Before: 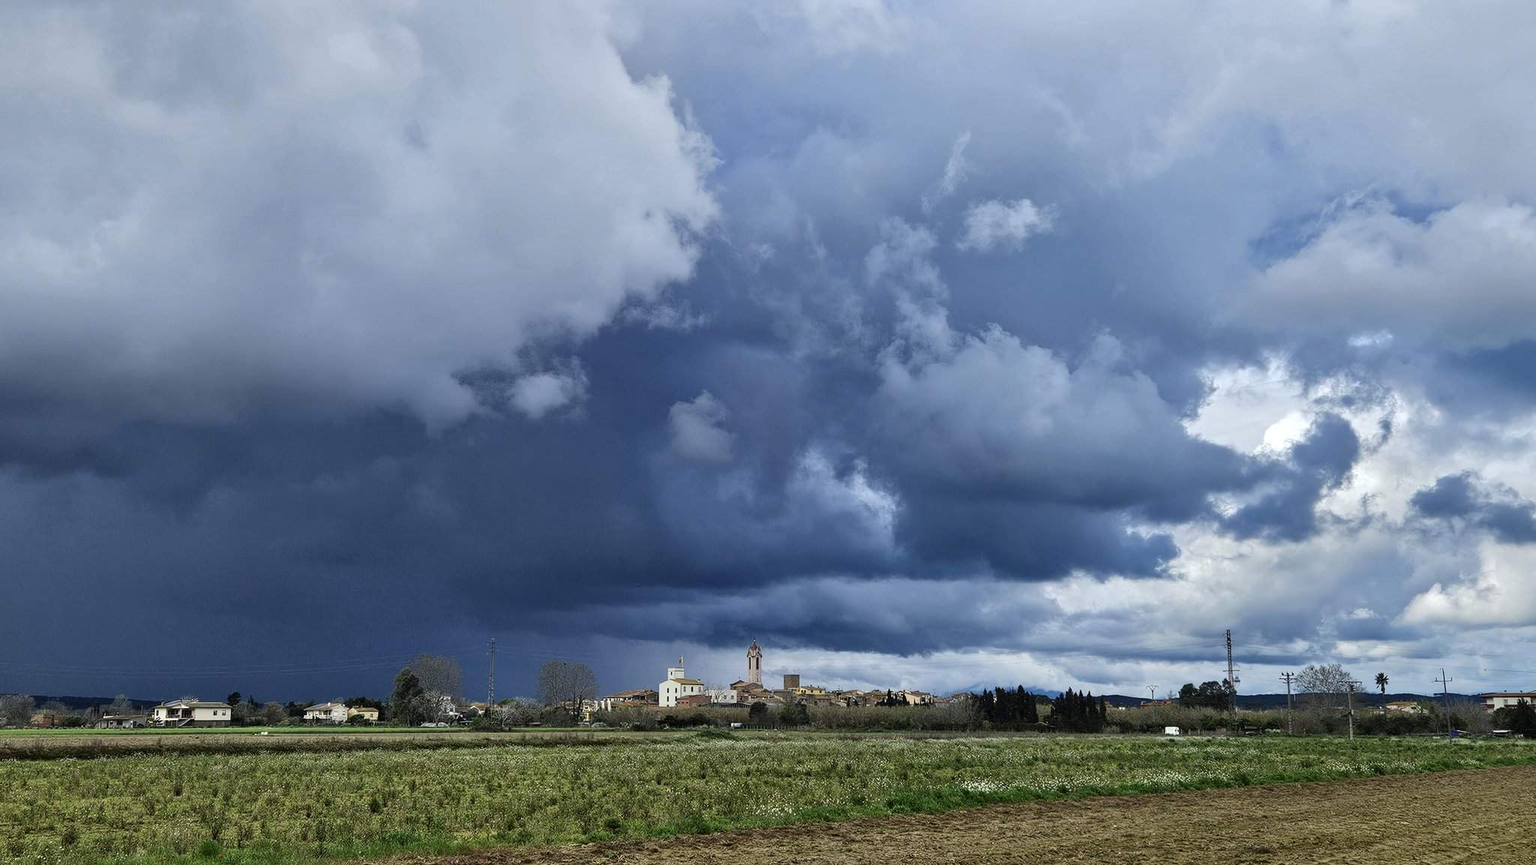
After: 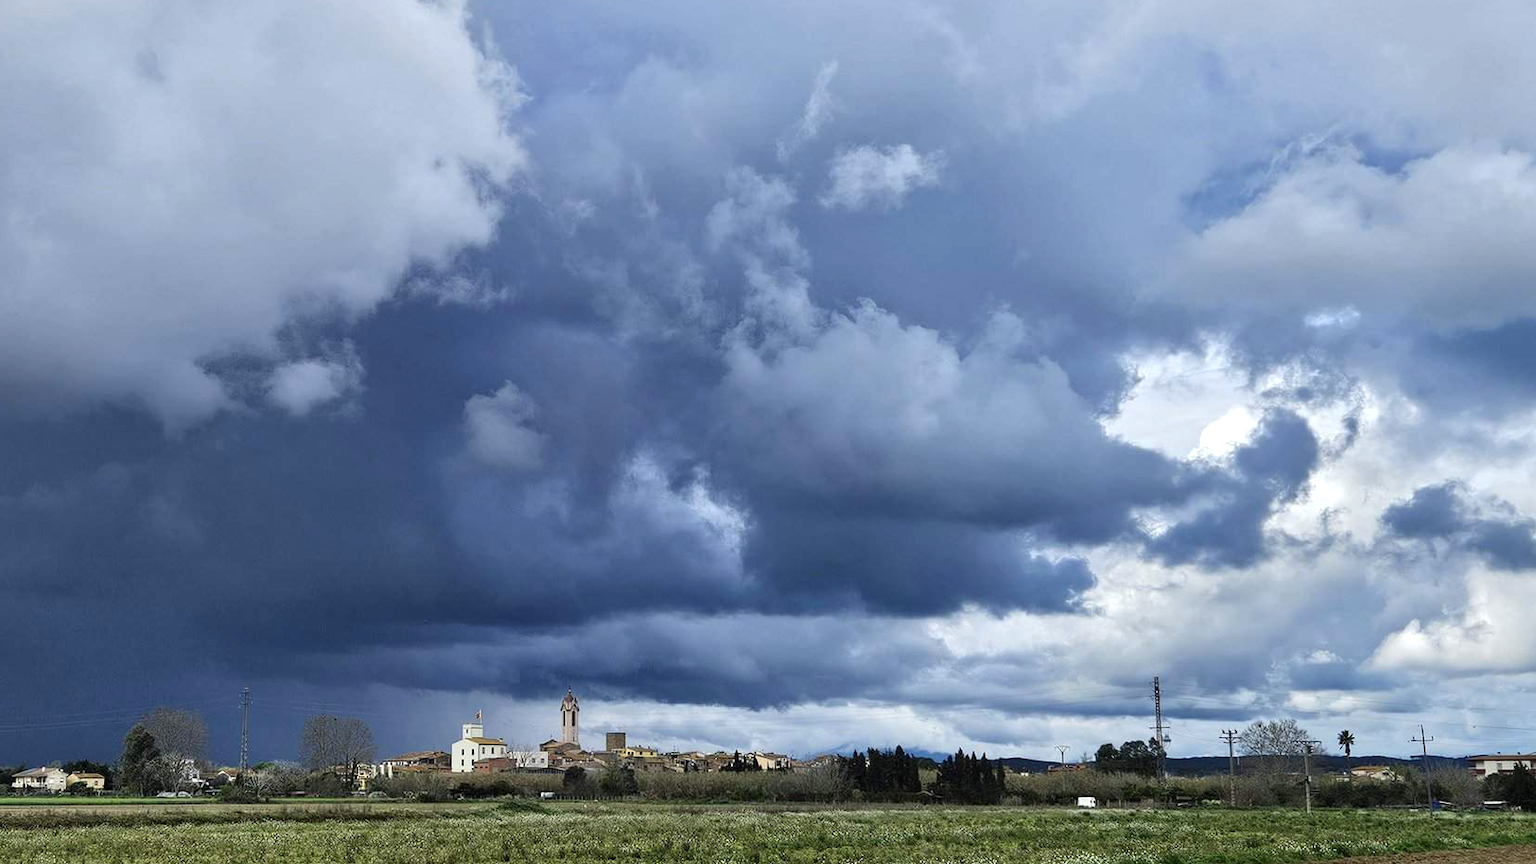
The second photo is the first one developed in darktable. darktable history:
exposure: exposure 0.2 EV, compensate highlight preservation false
tone equalizer: on, module defaults
crop: left 19.159%, top 9.58%, bottom 9.58%
